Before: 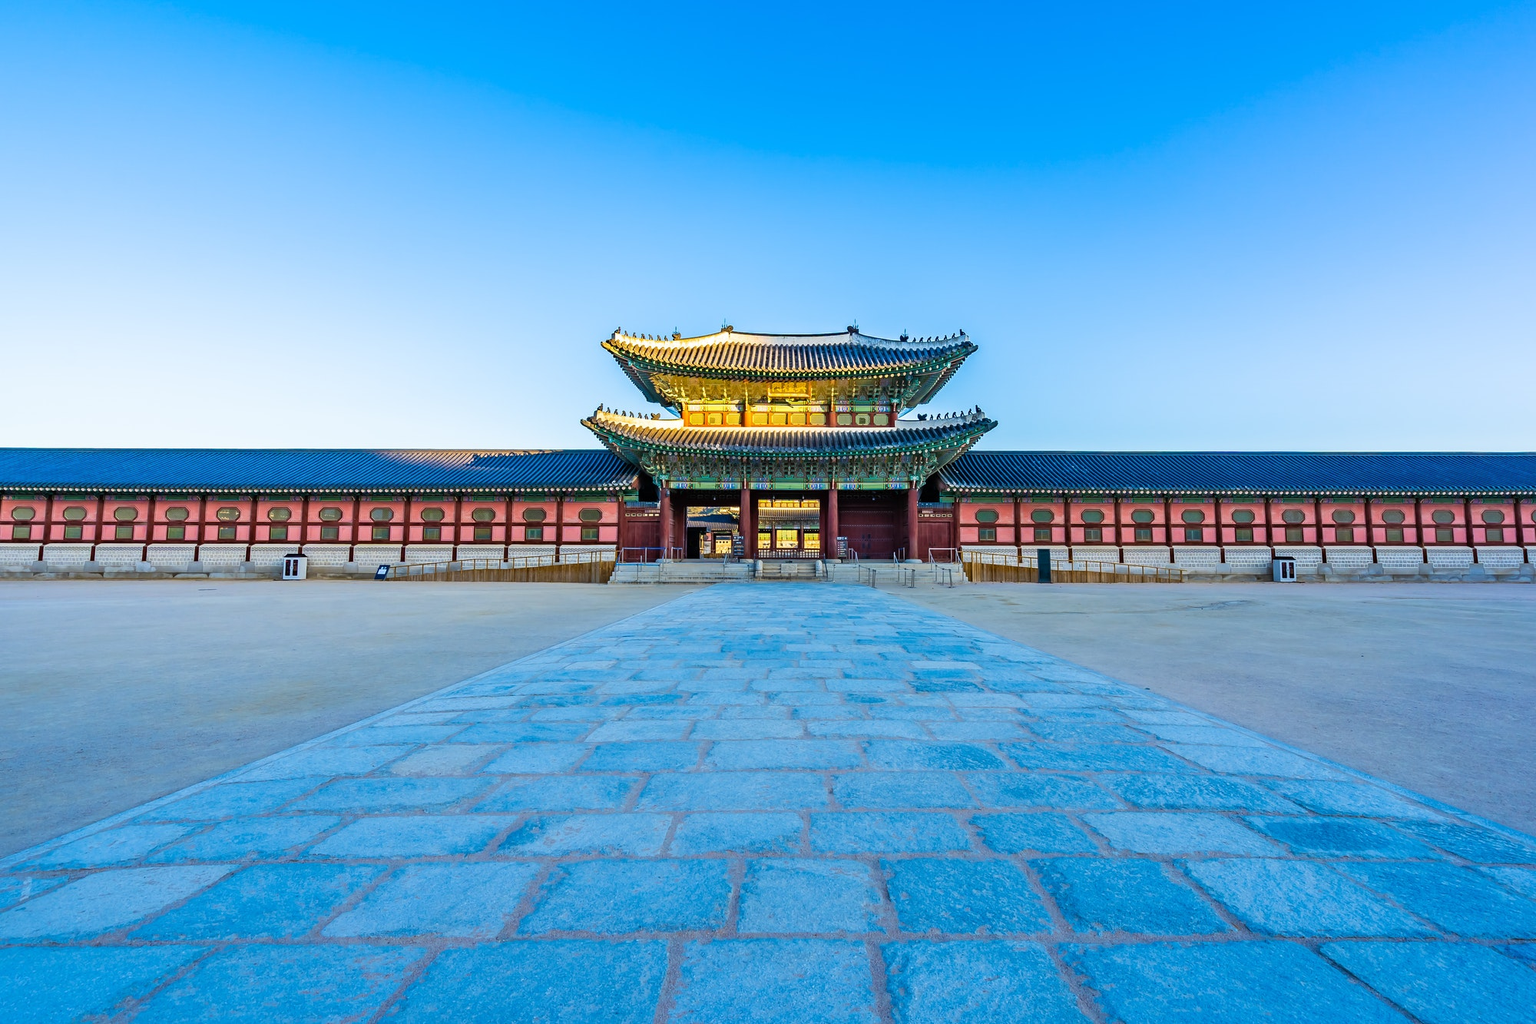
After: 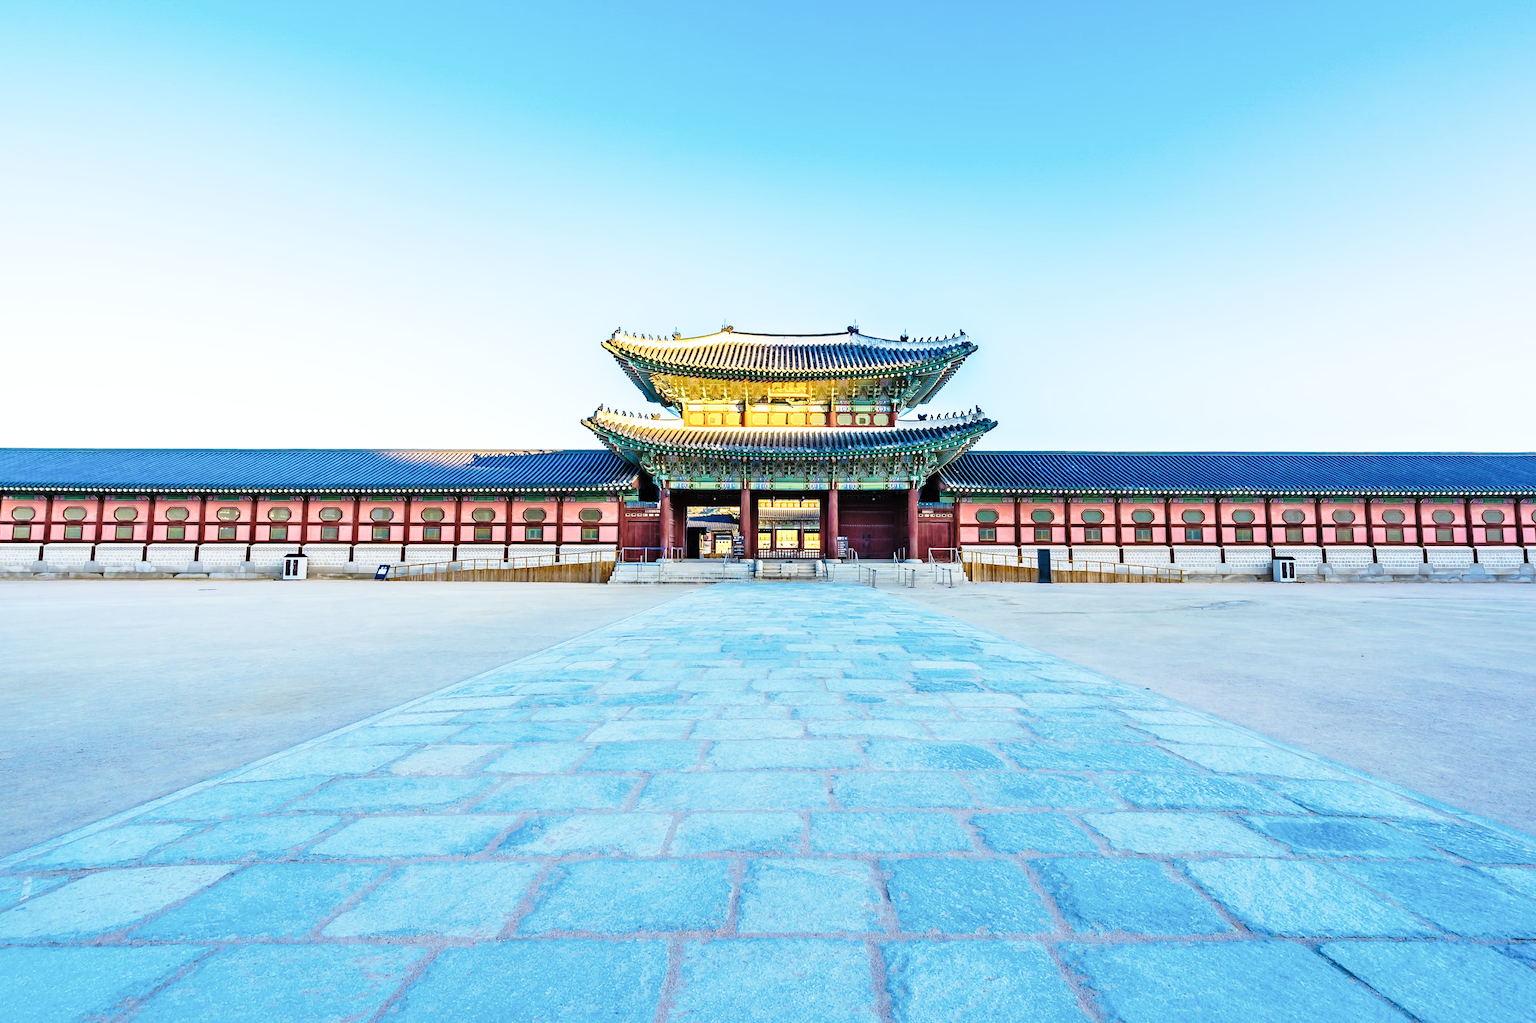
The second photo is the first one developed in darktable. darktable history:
tone equalizer: on, module defaults
base curve: curves: ch0 [(0, 0) (0.028, 0.03) (0.121, 0.232) (0.46, 0.748) (0.859, 0.968) (1, 1)], preserve colors none
contrast brightness saturation: saturation -0.17
exposure: exposure 0.2 EV, compensate highlight preservation false
